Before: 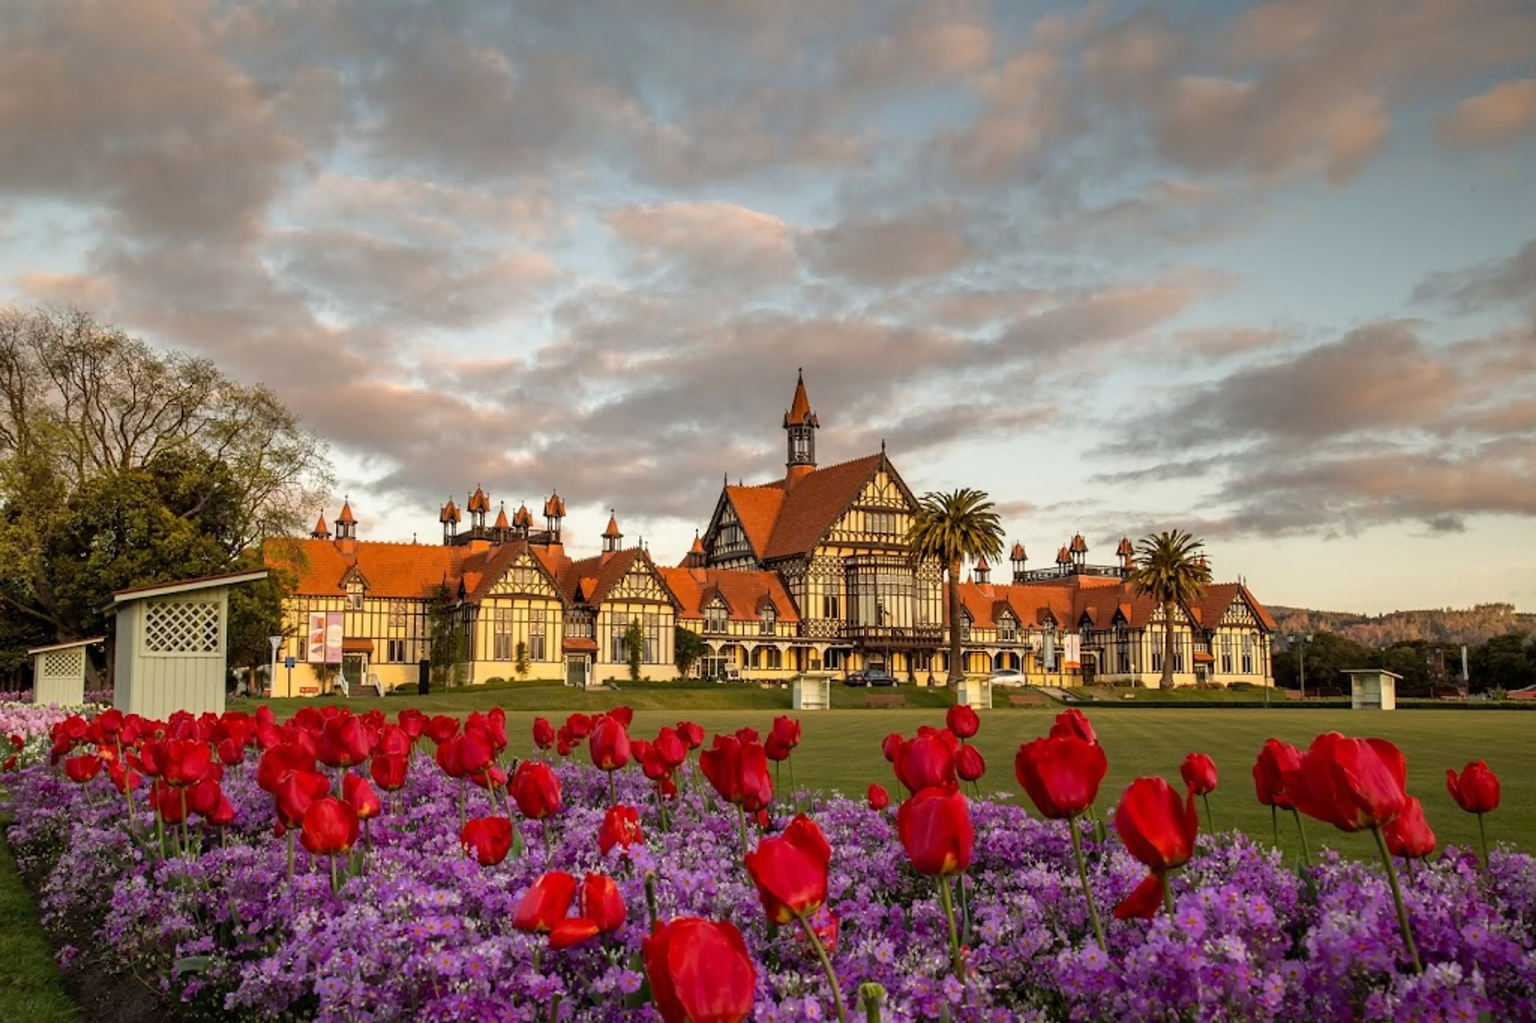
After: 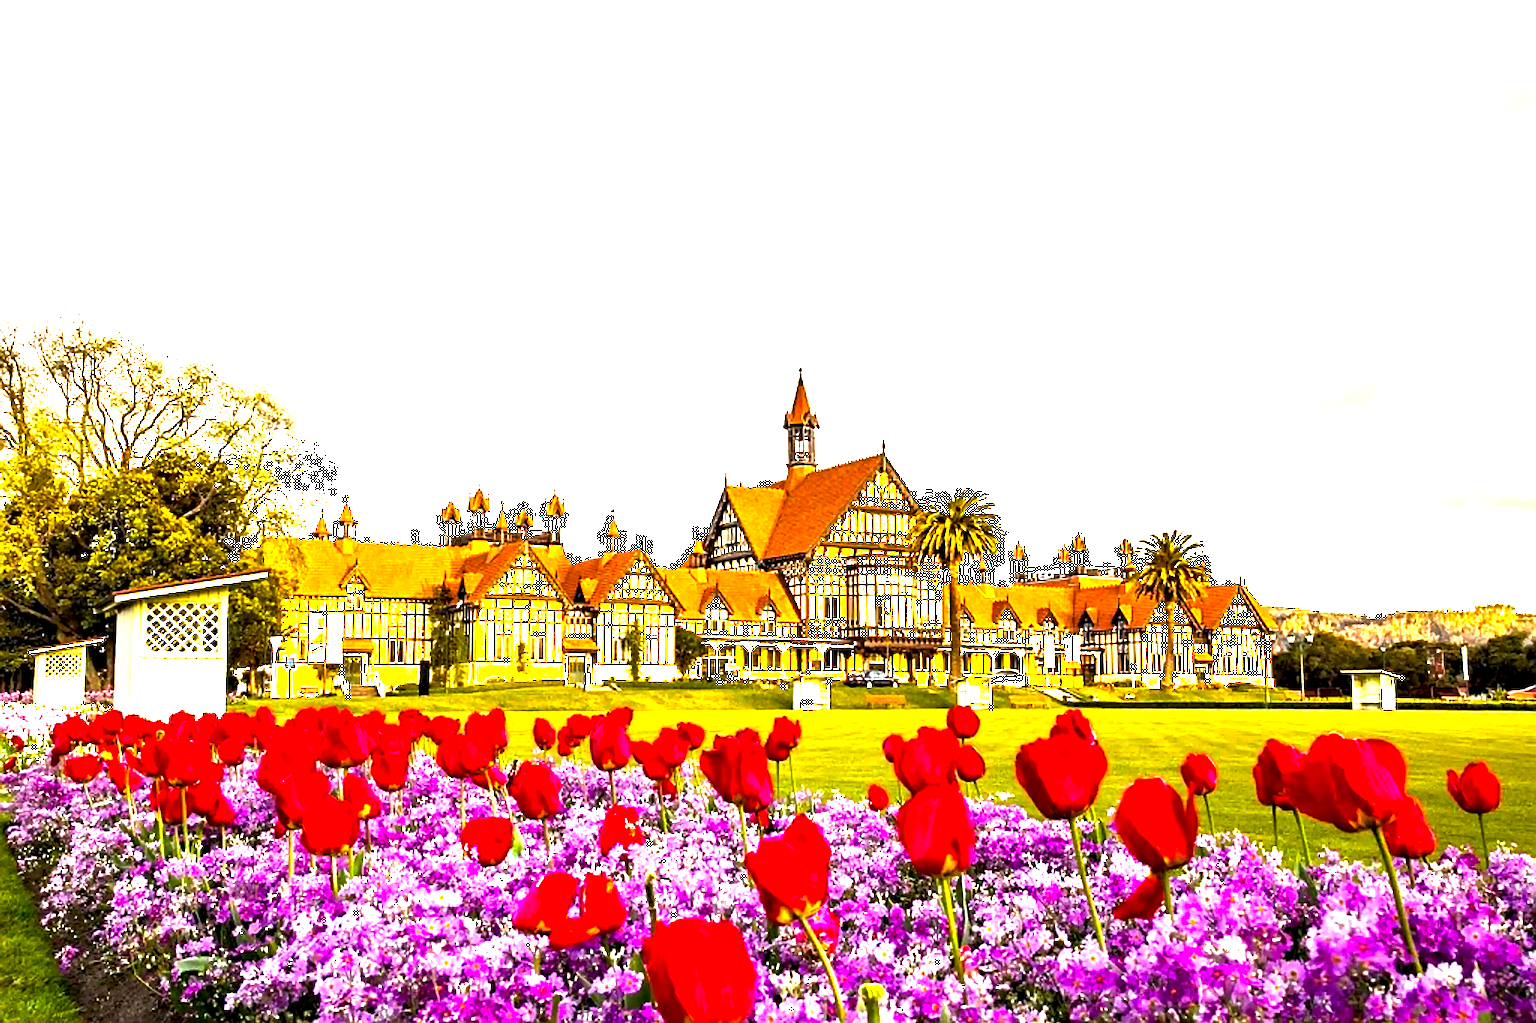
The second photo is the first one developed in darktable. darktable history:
exposure: black level correction 0.001, exposure 0.499 EV, compensate highlight preservation false
contrast equalizer: octaves 7, y [[0.6 ×6], [0.55 ×6], [0 ×6], [0 ×6], [0 ×6]], mix 0.295
color balance rgb: perceptual saturation grading › global saturation 30.189%, perceptual brilliance grading › global brilliance 34.482%, perceptual brilliance grading › highlights 50.044%, perceptual brilliance grading › mid-tones 59.818%, perceptual brilliance grading › shadows 34.887%, global vibrance 9.871%
sharpen: radius 3.086
